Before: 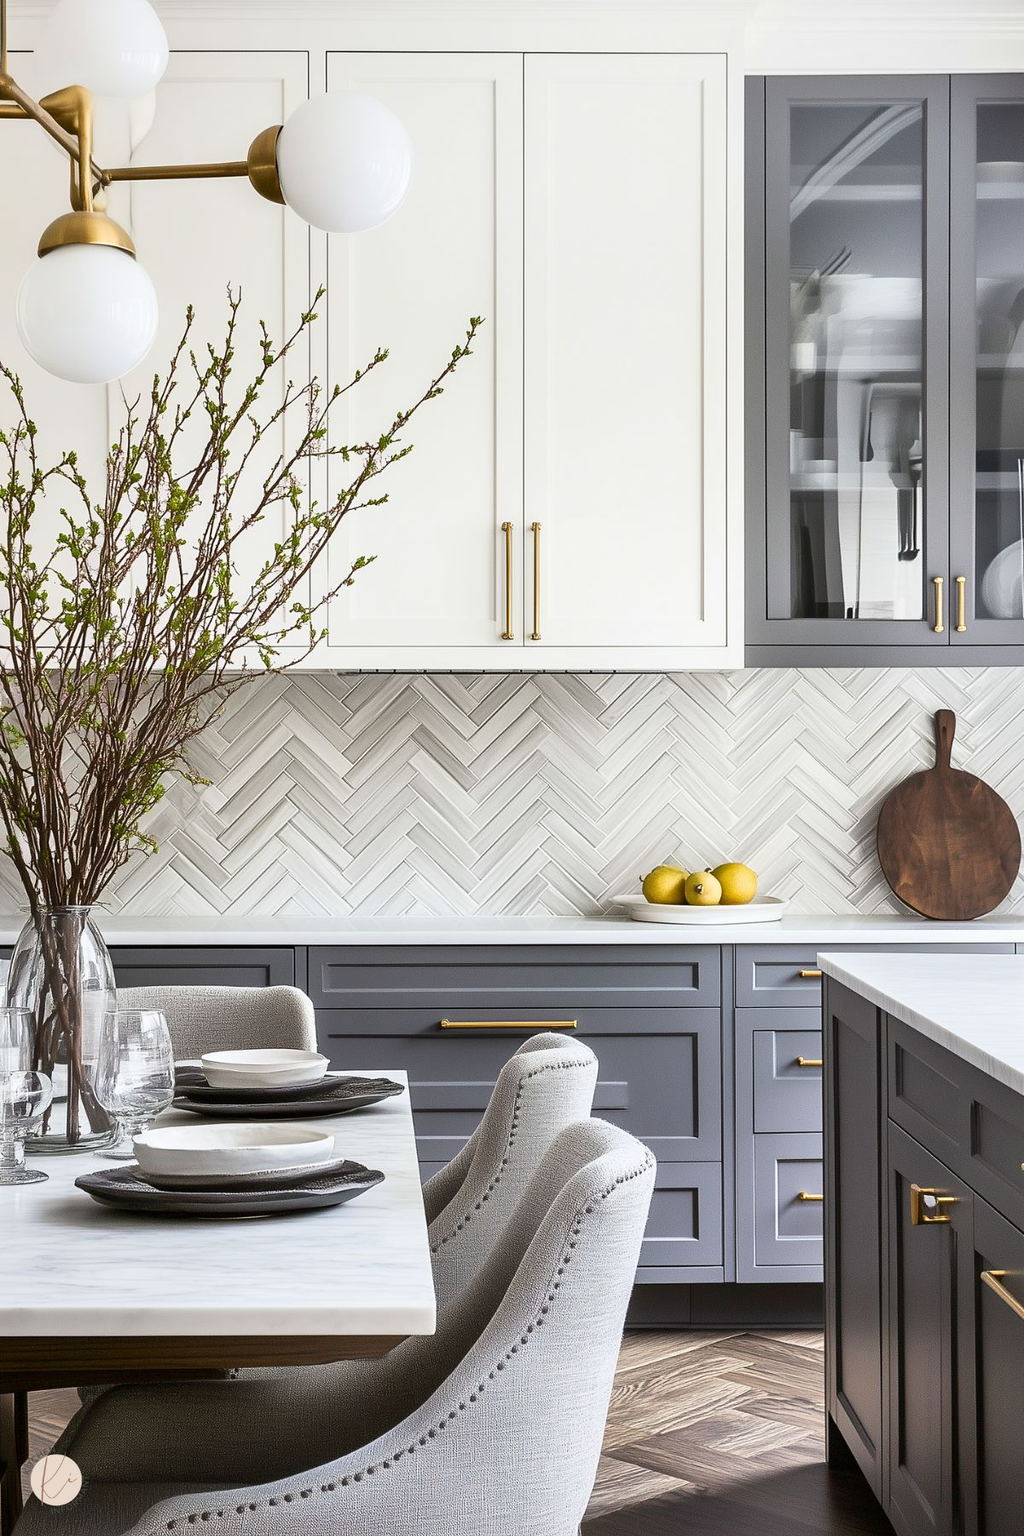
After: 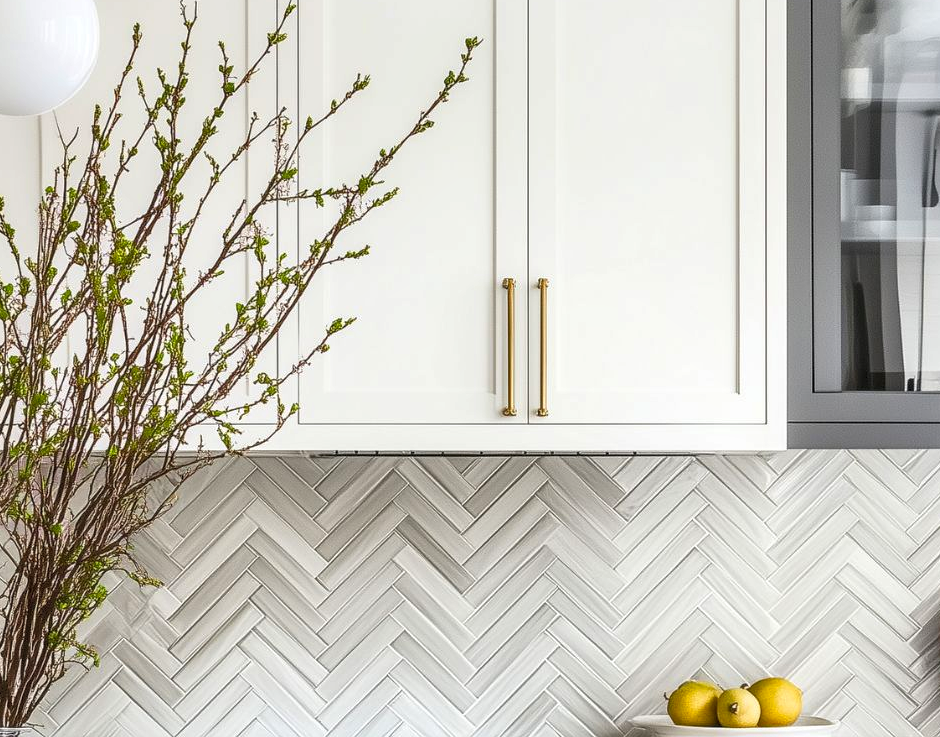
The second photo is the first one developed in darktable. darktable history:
shadows and highlights: radius 126.38, shadows 21.12, highlights -21.7, highlights color adjustment 32.77%, low approximation 0.01
local contrast: detail 130%
crop: left 7.202%, top 18.577%, right 14.453%, bottom 40.492%
contrast brightness saturation: brightness 0.088, saturation 0.191
base curve: curves: ch0 [(0, 0) (0.303, 0.277) (1, 1)]
tone equalizer: edges refinement/feathering 500, mask exposure compensation -1.57 EV, preserve details no
